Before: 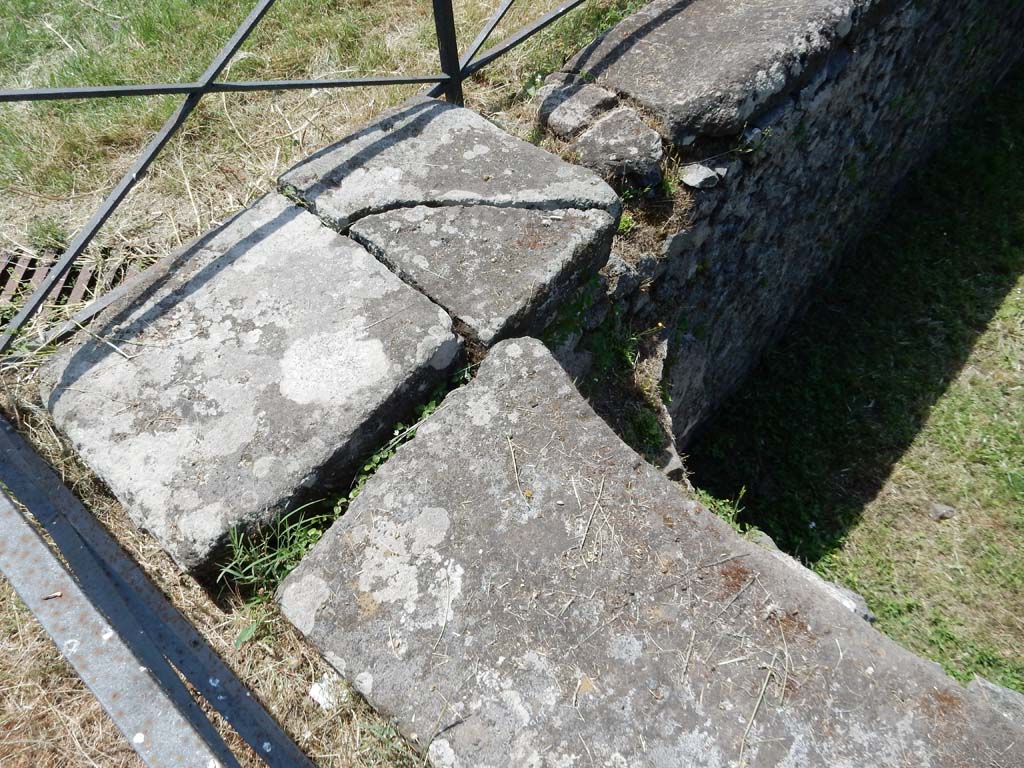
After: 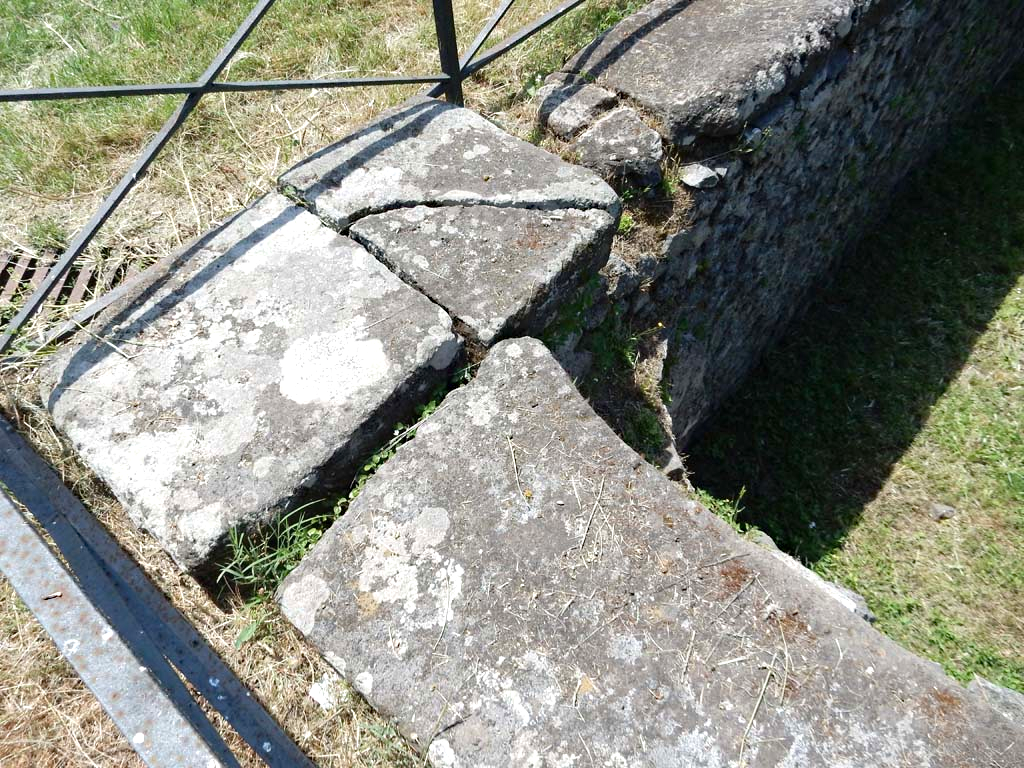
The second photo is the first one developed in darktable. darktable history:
haze removal: compatibility mode true, adaptive false
exposure: black level correction 0, exposure 0.4 EV, compensate exposure bias true, compensate highlight preservation false
